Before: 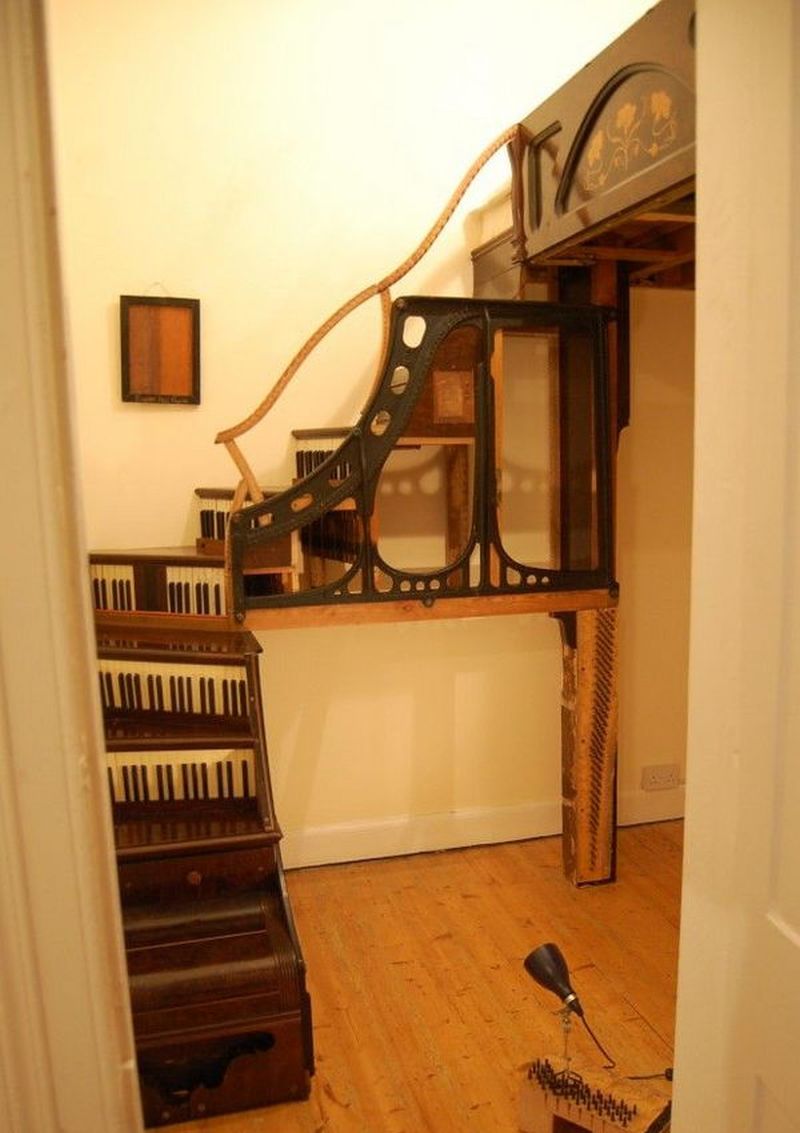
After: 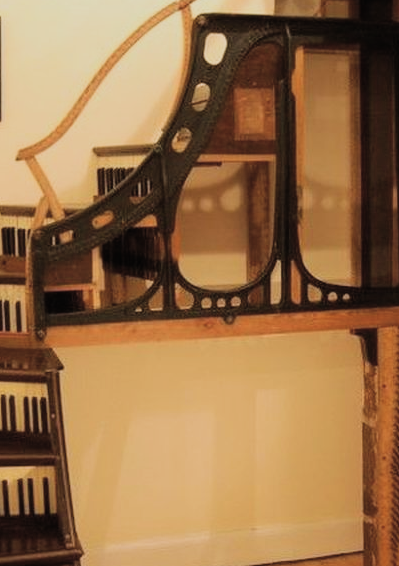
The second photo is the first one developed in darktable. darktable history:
filmic rgb: black relative exposure -5 EV, hardness 2.88, contrast 1.3, highlights saturation mix -30%
crop: left 25%, top 25%, right 25%, bottom 25%
color balance: lift [1.01, 1, 1, 1], gamma [1.097, 1, 1, 1], gain [0.85, 1, 1, 1]
